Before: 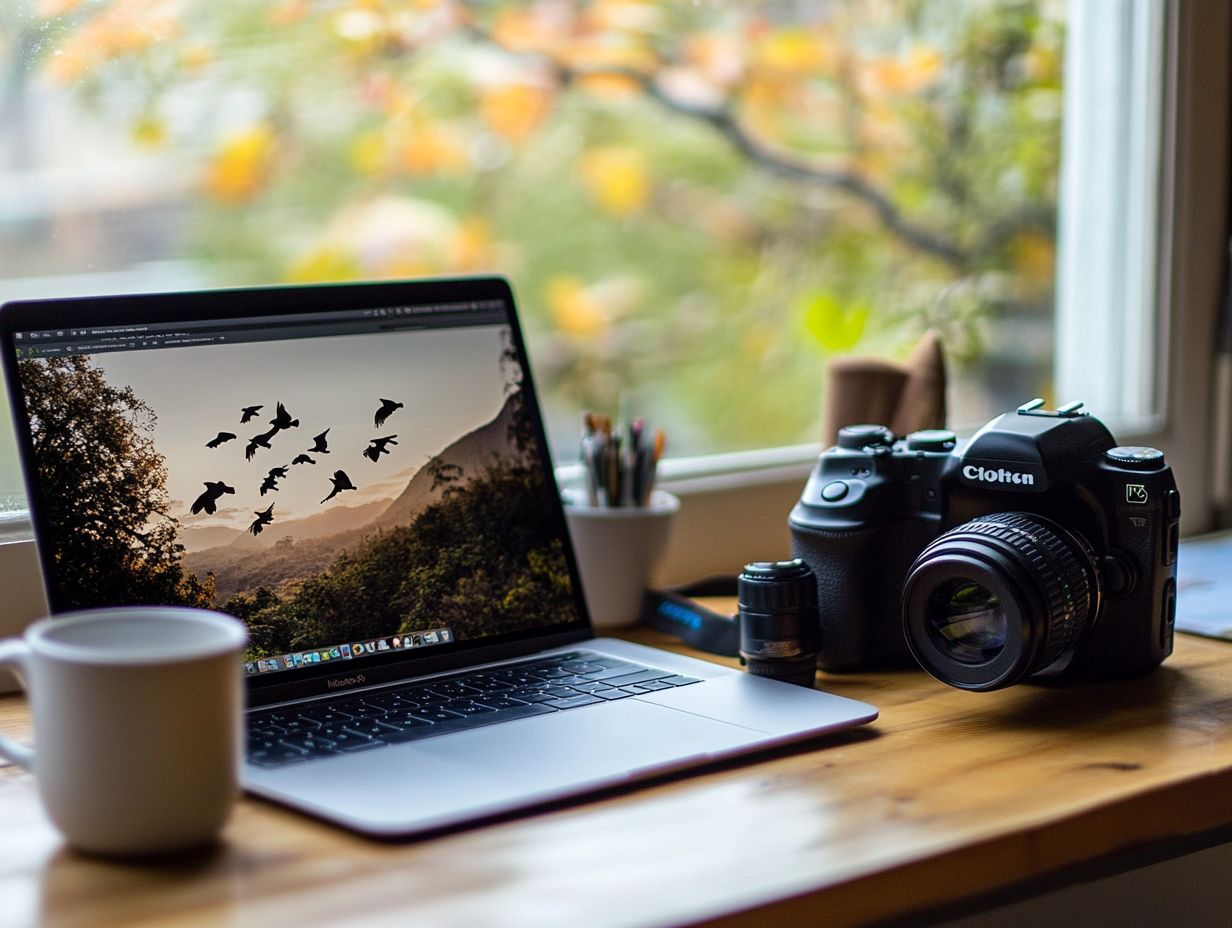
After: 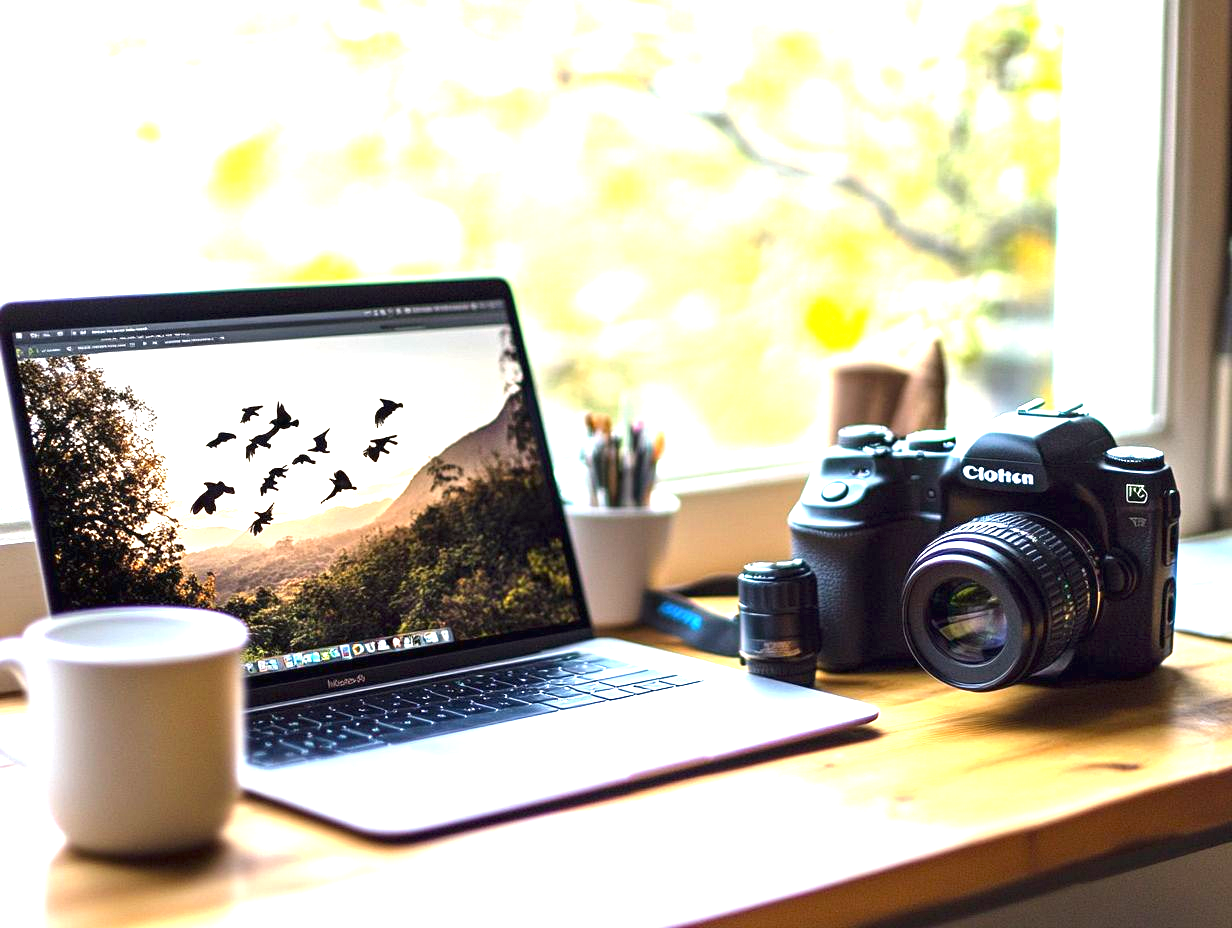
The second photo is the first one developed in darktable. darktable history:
exposure: black level correction 0, exposure 1.948 EV, compensate highlight preservation false
